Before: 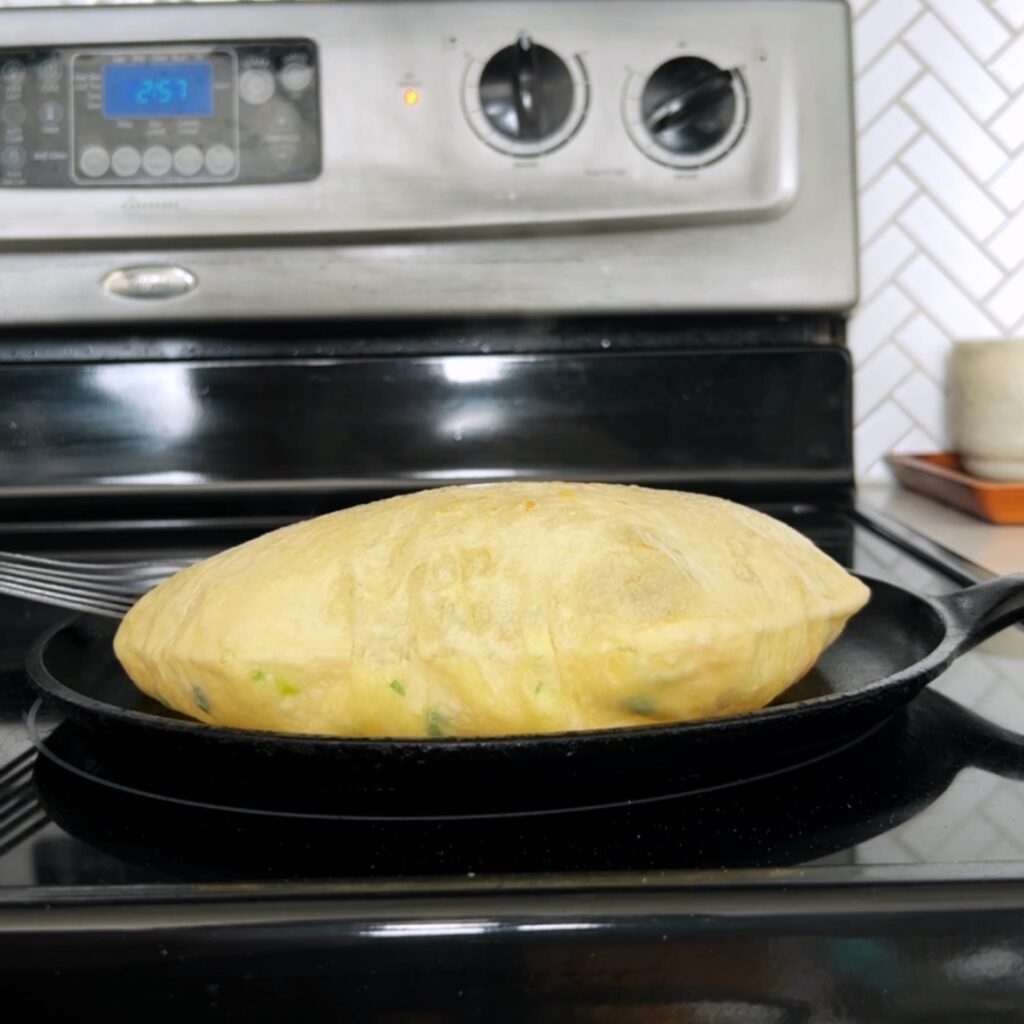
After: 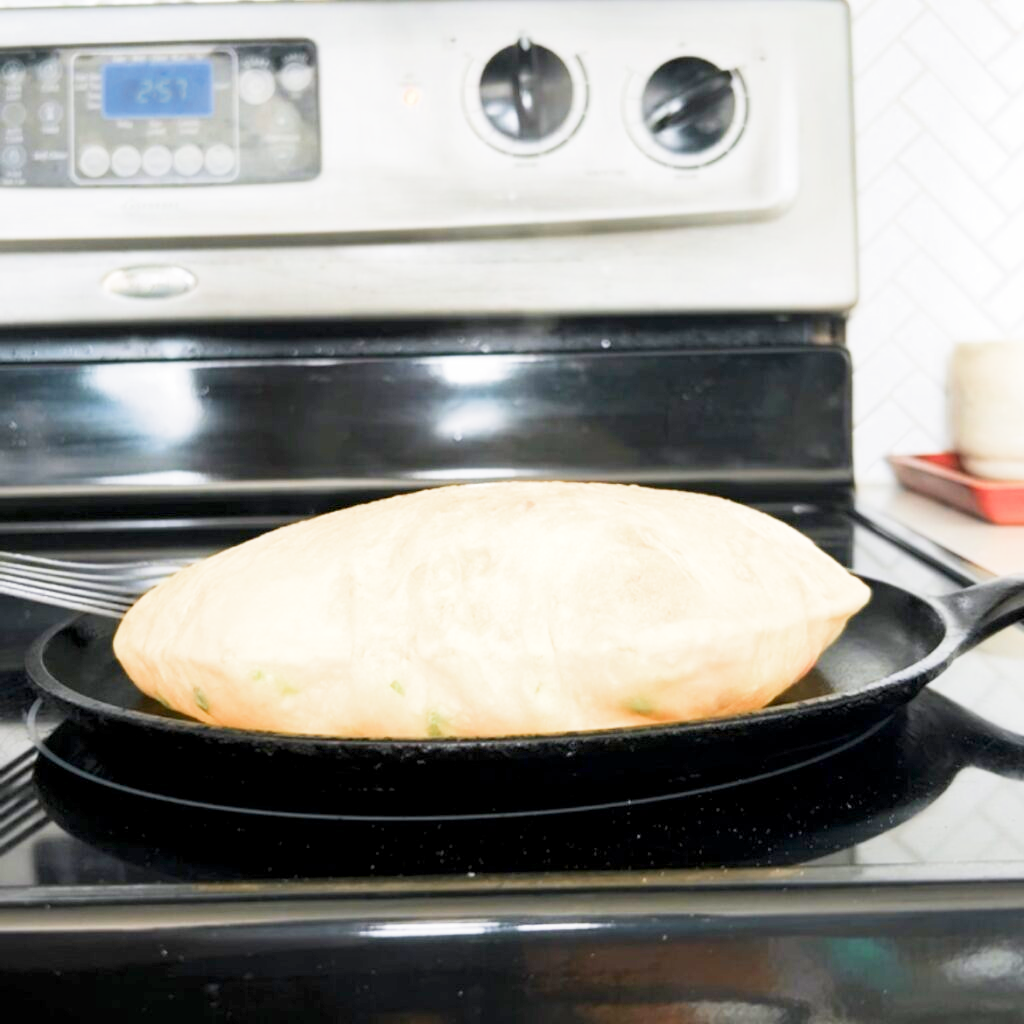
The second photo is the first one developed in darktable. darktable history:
color zones: curves: ch1 [(0.239, 0.552) (0.75, 0.5)]; ch2 [(0.25, 0.462) (0.749, 0.457)], mix 25.94%
filmic rgb: middle gray luminance 4.29%, black relative exposure -13 EV, white relative exposure 5 EV, threshold 6 EV, target black luminance 0%, hardness 5.19, latitude 59.69%, contrast 0.767, highlights saturation mix 5%, shadows ↔ highlights balance 25.95%, add noise in highlights 0, color science v3 (2019), use custom middle-gray values true, iterations of high-quality reconstruction 0, contrast in highlights soft, enable highlight reconstruction true
tone equalizer: -8 EV -0.417 EV, -7 EV -0.389 EV, -6 EV -0.333 EV, -5 EV -0.222 EV, -3 EV 0.222 EV, -2 EV 0.333 EV, -1 EV 0.389 EV, +0 EV 0.417 EV, edges refinement/feathering 500, mask exposure compensation -1.57 EV, preserve details no
